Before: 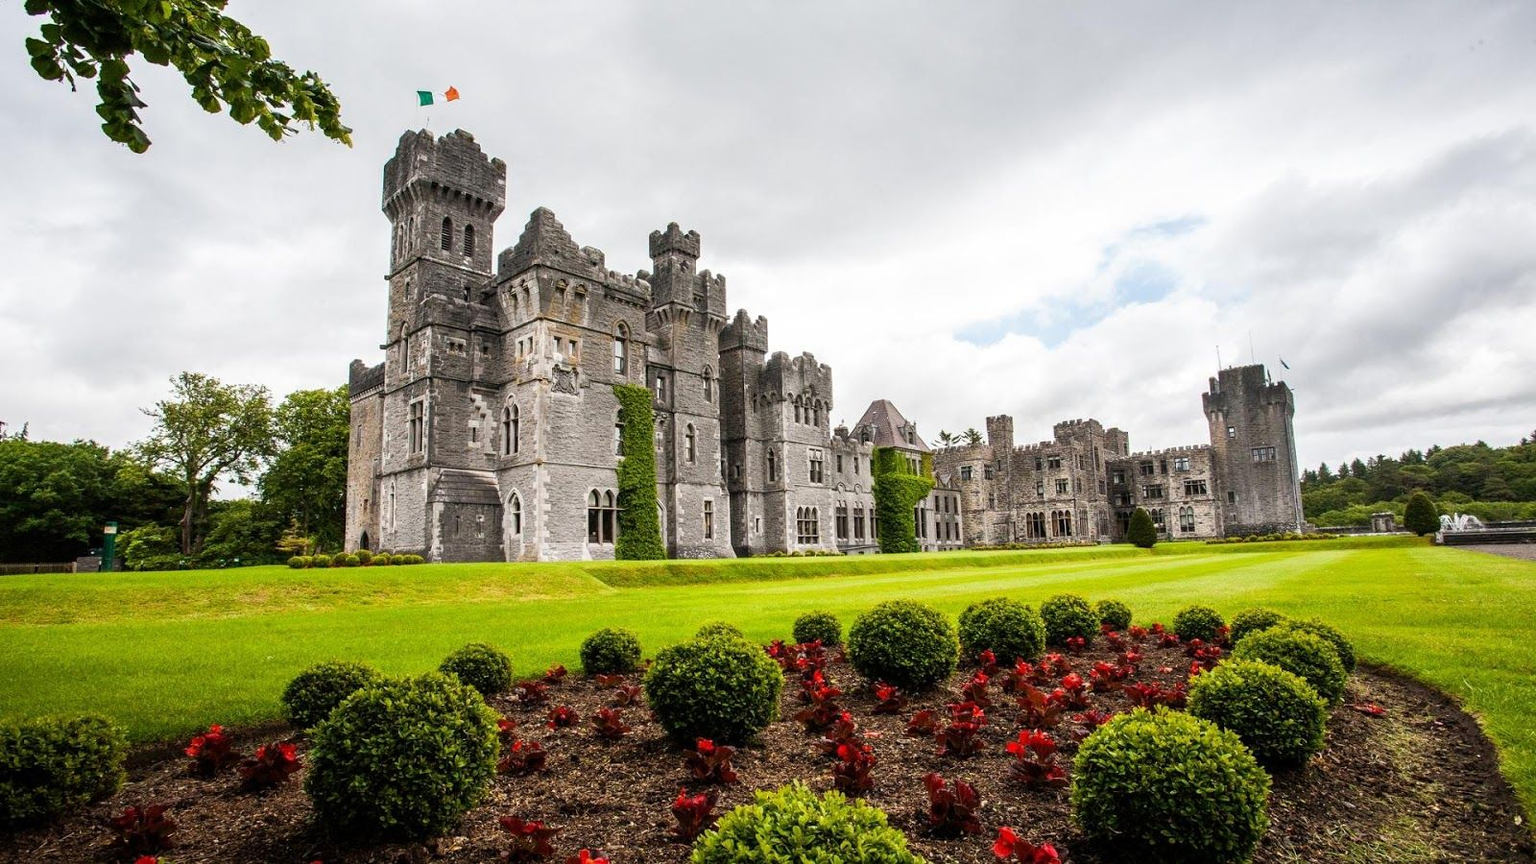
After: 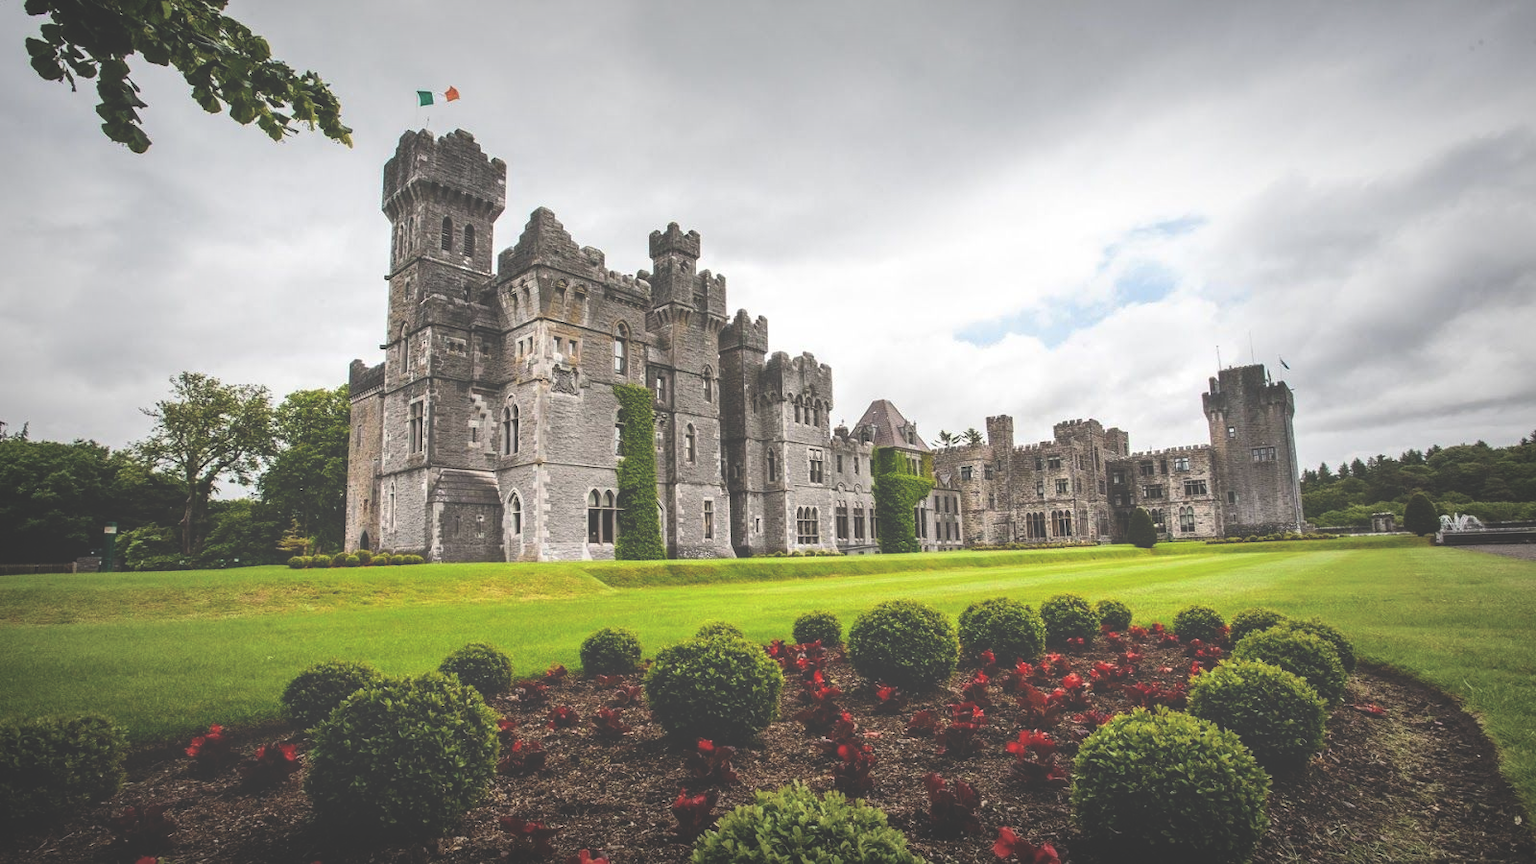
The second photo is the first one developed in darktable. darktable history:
vignetting: fall-off start 54.19%, brightness -0.409, saturation -0.3, automatic ratio true, width/height ratio 1.317, shape 0.214
exposure: black level correction -0.086, compensate highlight preservation false
tone curve: curves: ch0 [(0, 0) (0.003, 0.002) (0.011, 0.009) (0.025, 0.02) (0.044, 0.035) (0.069, 0.055) (0.1, 0.08) (0.136, 0.109) (0.177, 0.142) (0.224, 0.179) (0.277, 0.222) (0.335, 0.268) (0.399, 0.329) (0.468, 0.409) (0.543, 0.495) (0.623, 0.579) (0.709, 0.669) (0.801, 0.767) (0.898, 0.885) (1, 1)], preserve colors none
